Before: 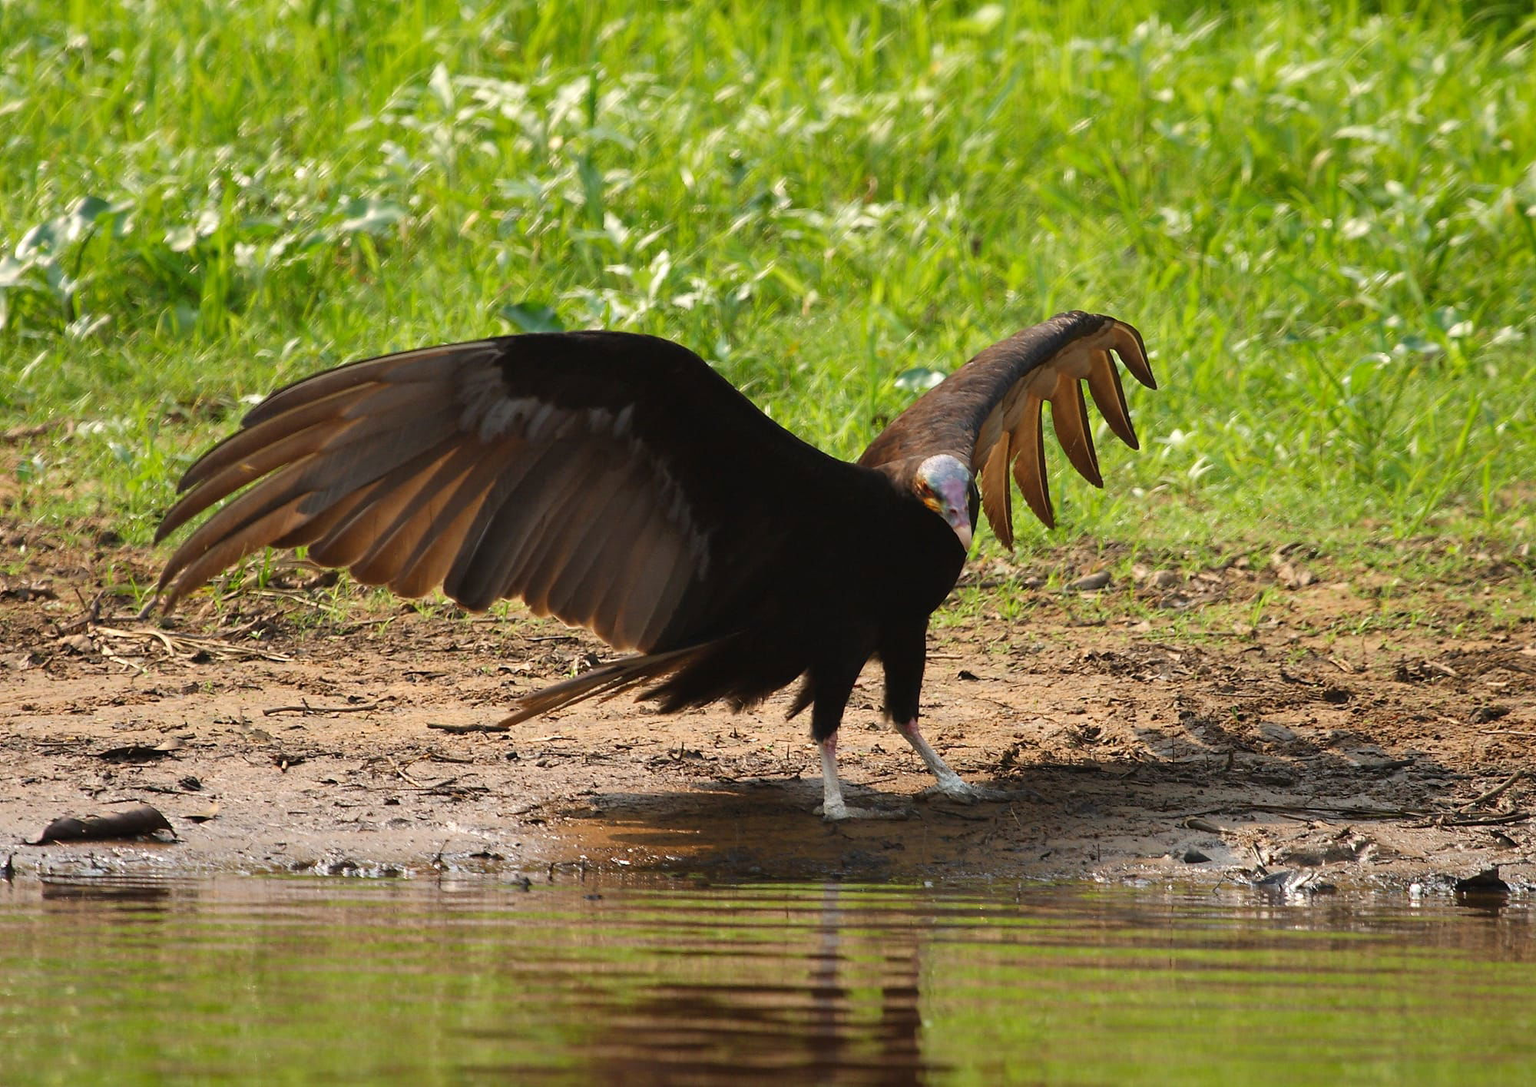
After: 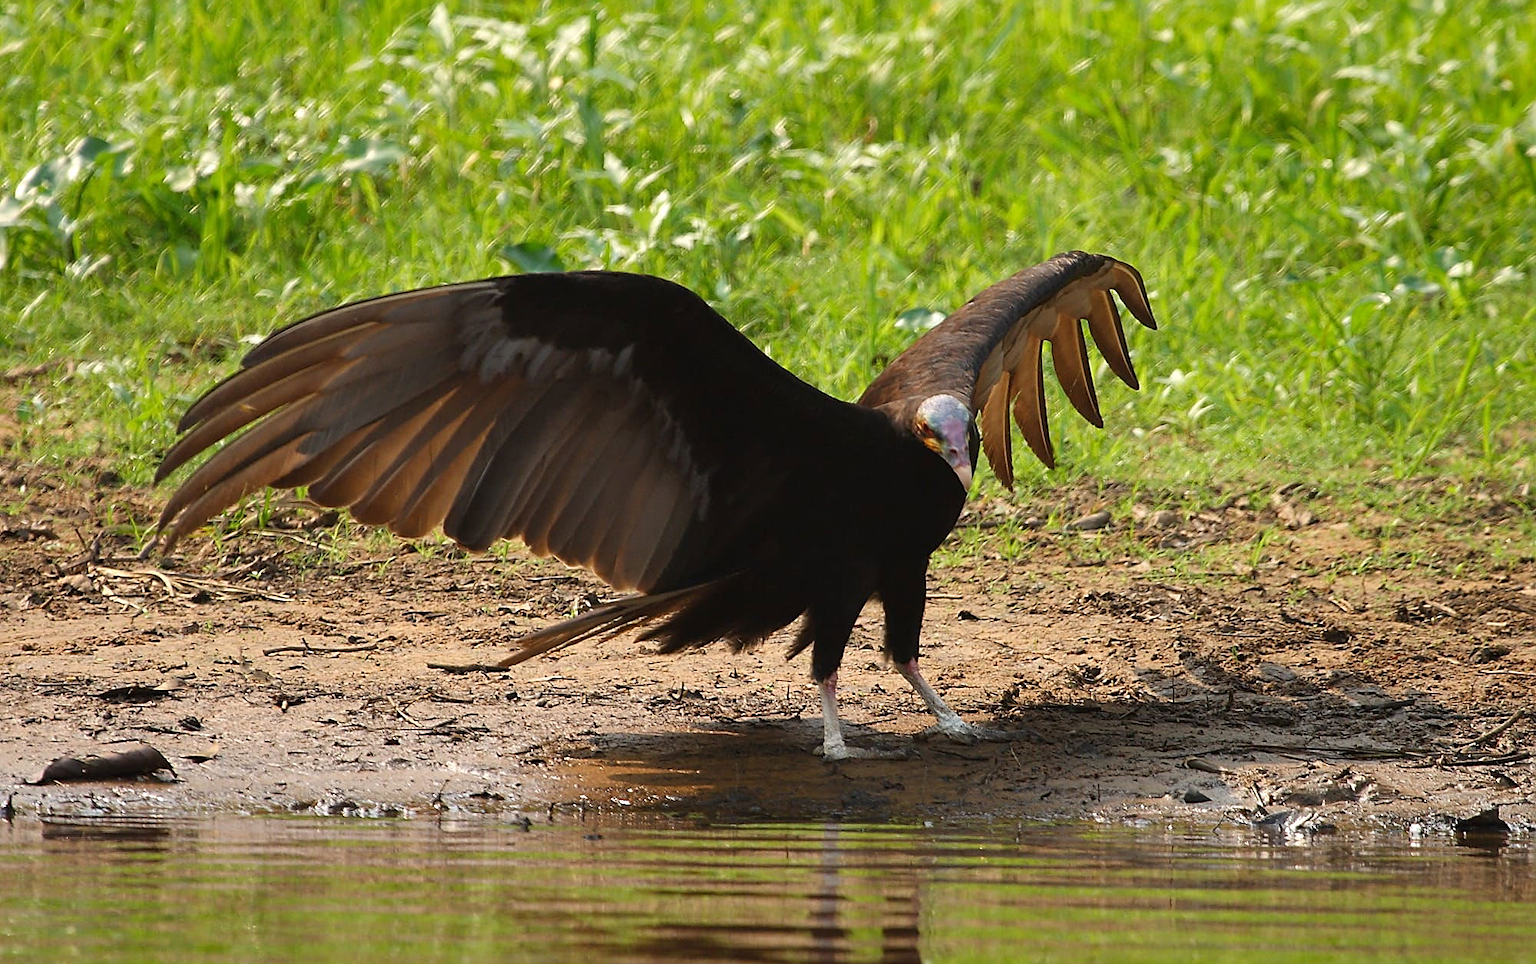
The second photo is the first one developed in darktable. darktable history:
crop and rotate: top 5.609%, bottom 5.609%
sharpen: on, module defaults
